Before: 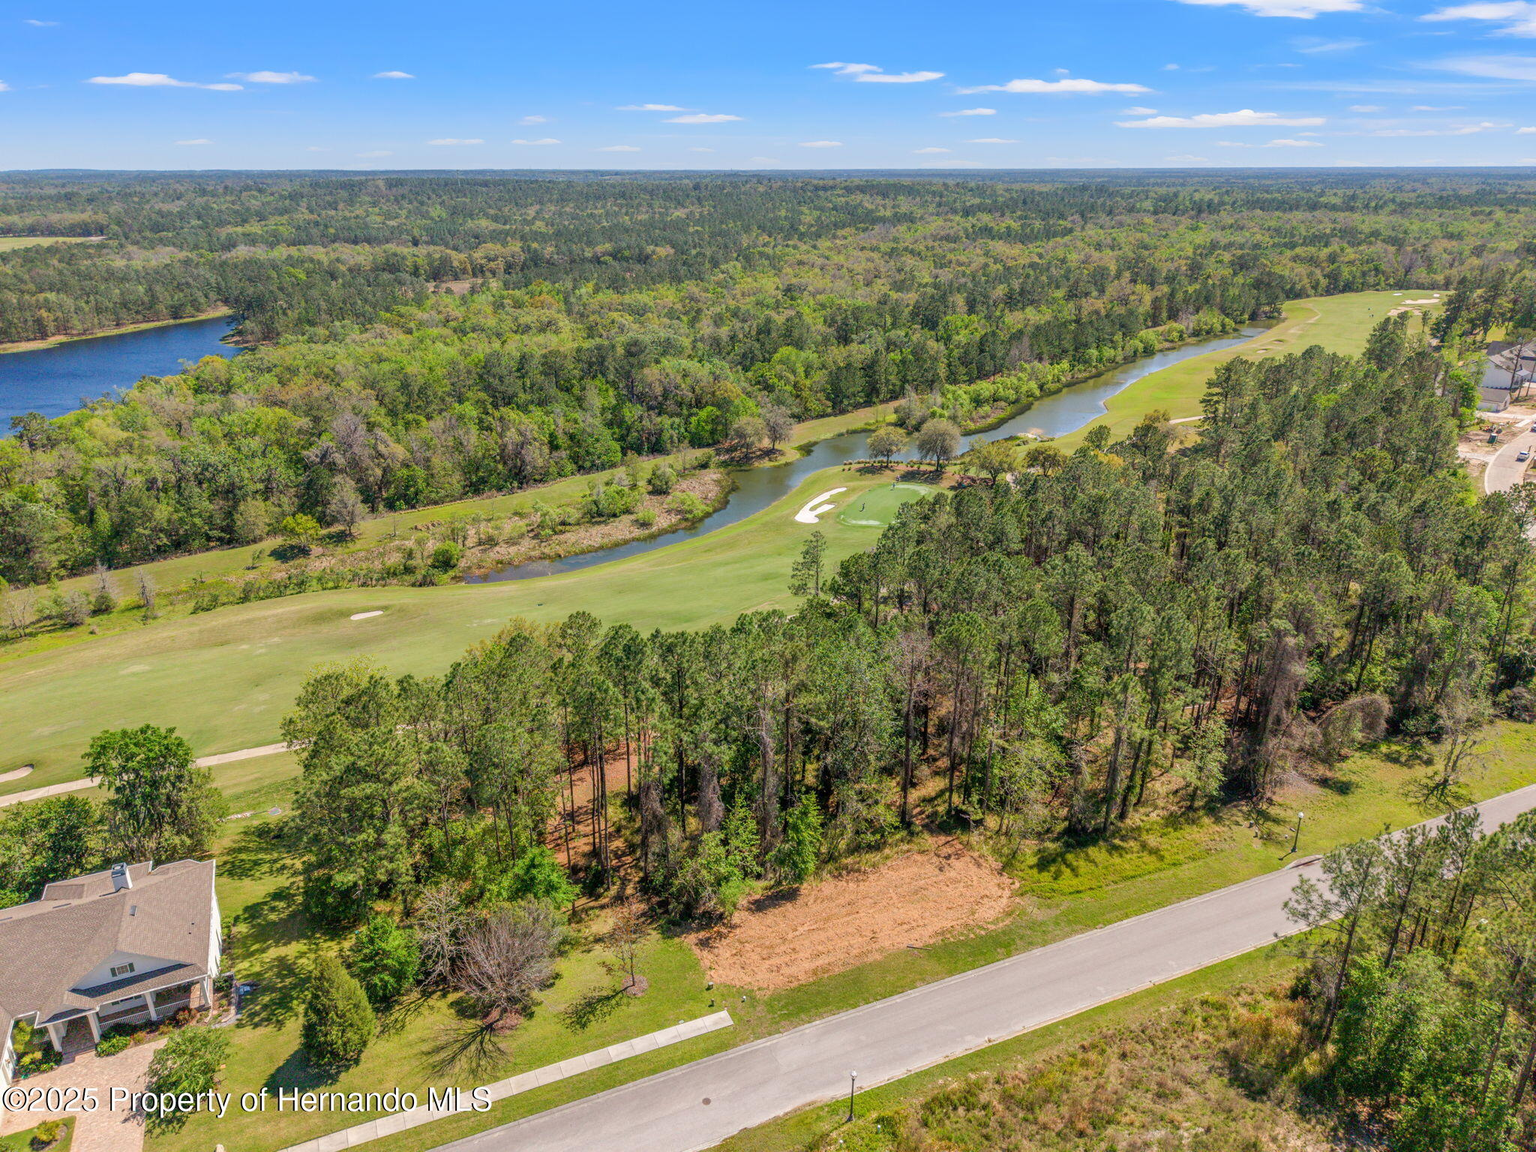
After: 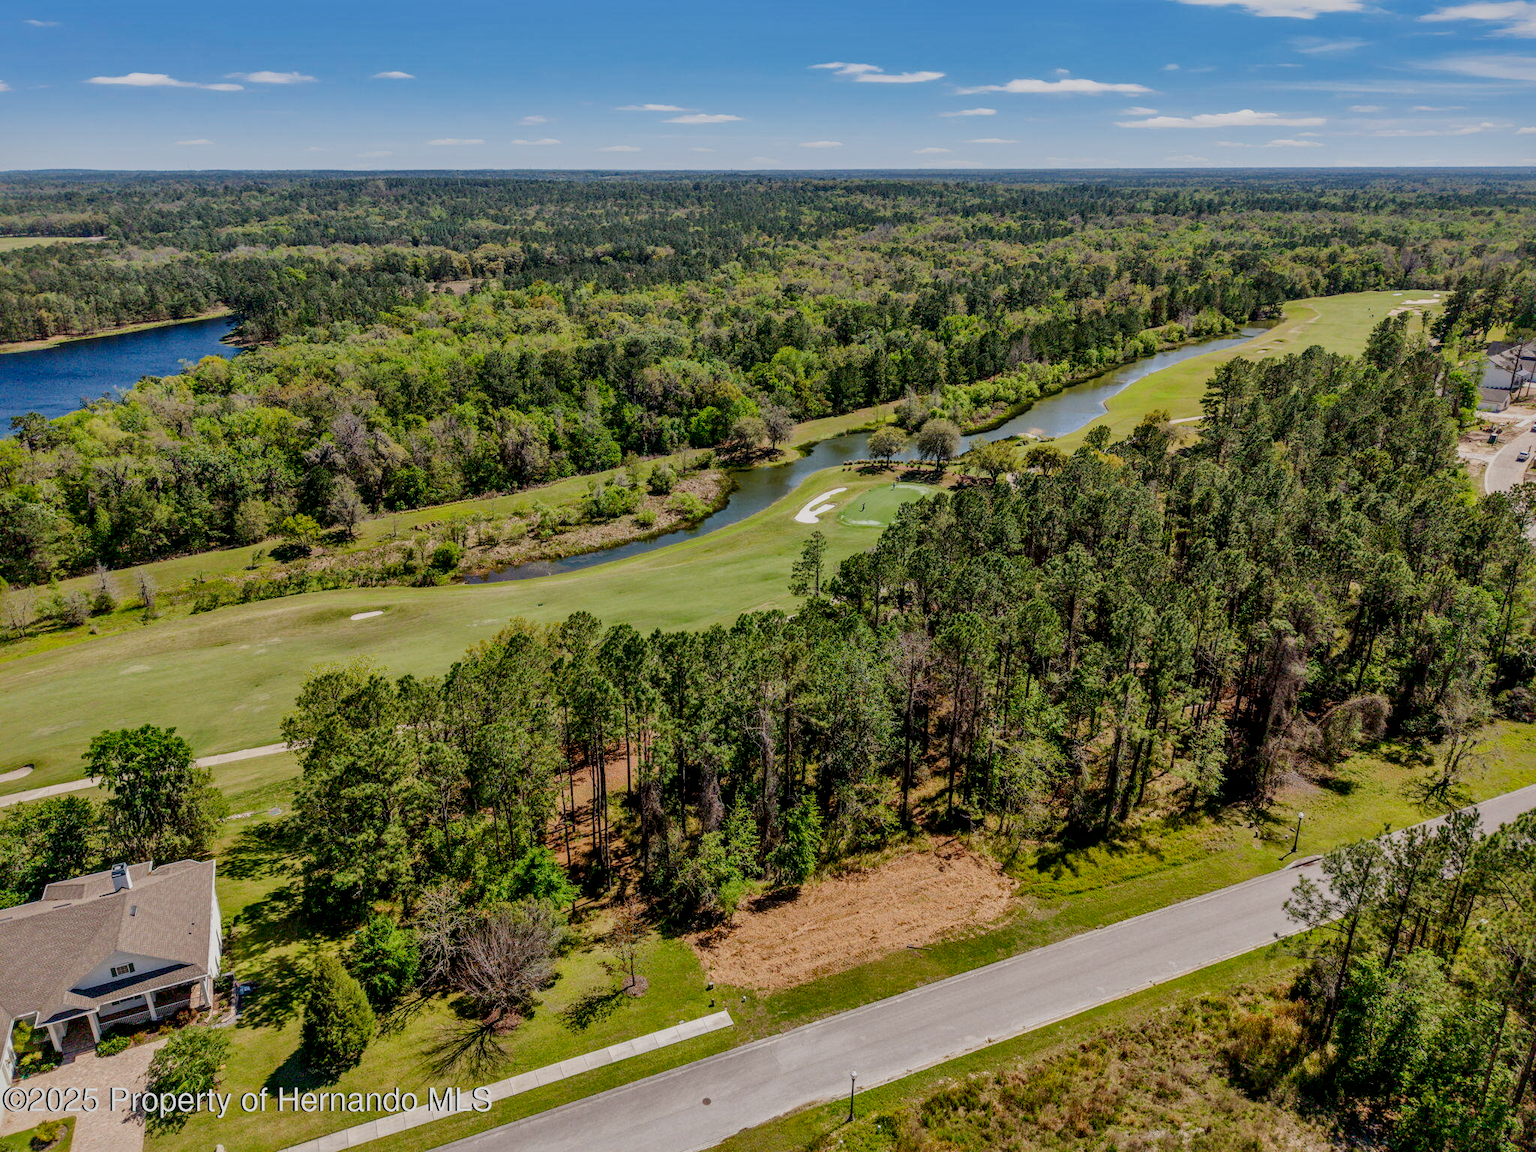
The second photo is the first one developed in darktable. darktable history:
filmic rgb: middle gray luminance 29%, black relative exposure -10.3 EV, white relative exposure 5.5 EV, threshold 6 EV, target black luminance 0%, hardness 3.95, latitude 2.04%, contrast 1.132, highlights saturation mix 5%, shadows ↔ highlights balance 15.11%, add noise in highlights 0, preserve chrominance no, color science v3 (2019), use custom middle-gray values true, iterations of high-quality reconstruction 0, contrast in highlights soft, enable highlight reconstruction true
local contrast: mode bilateral grid, contrast 25, coarseness 60, detail 151%, midtone range 0.2
